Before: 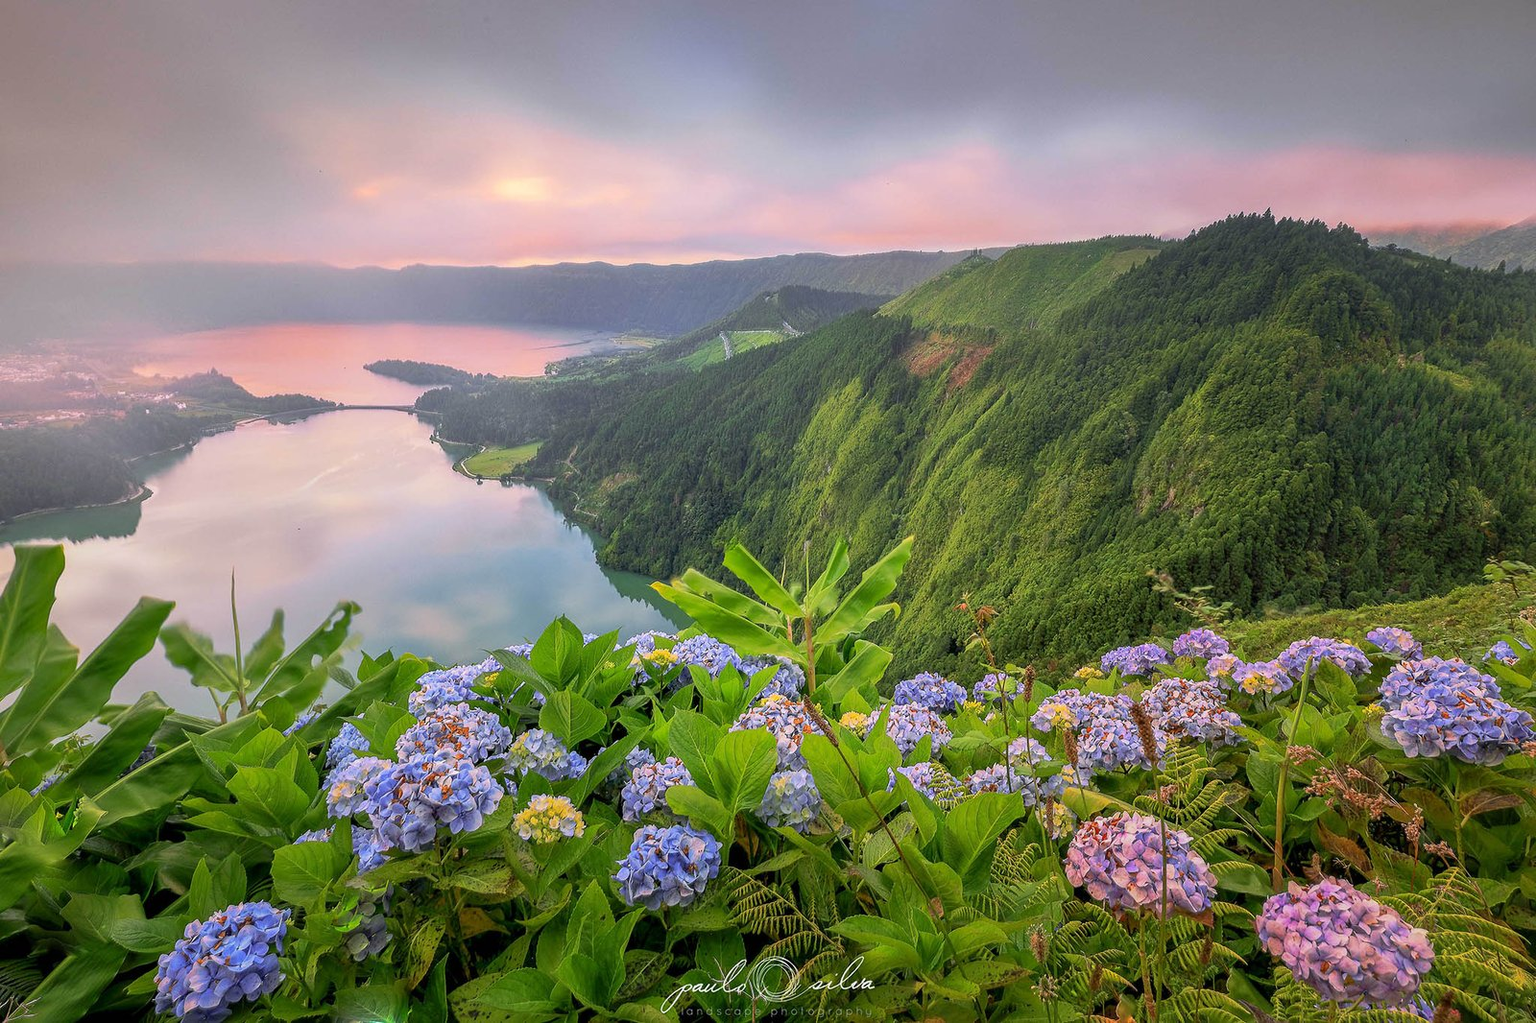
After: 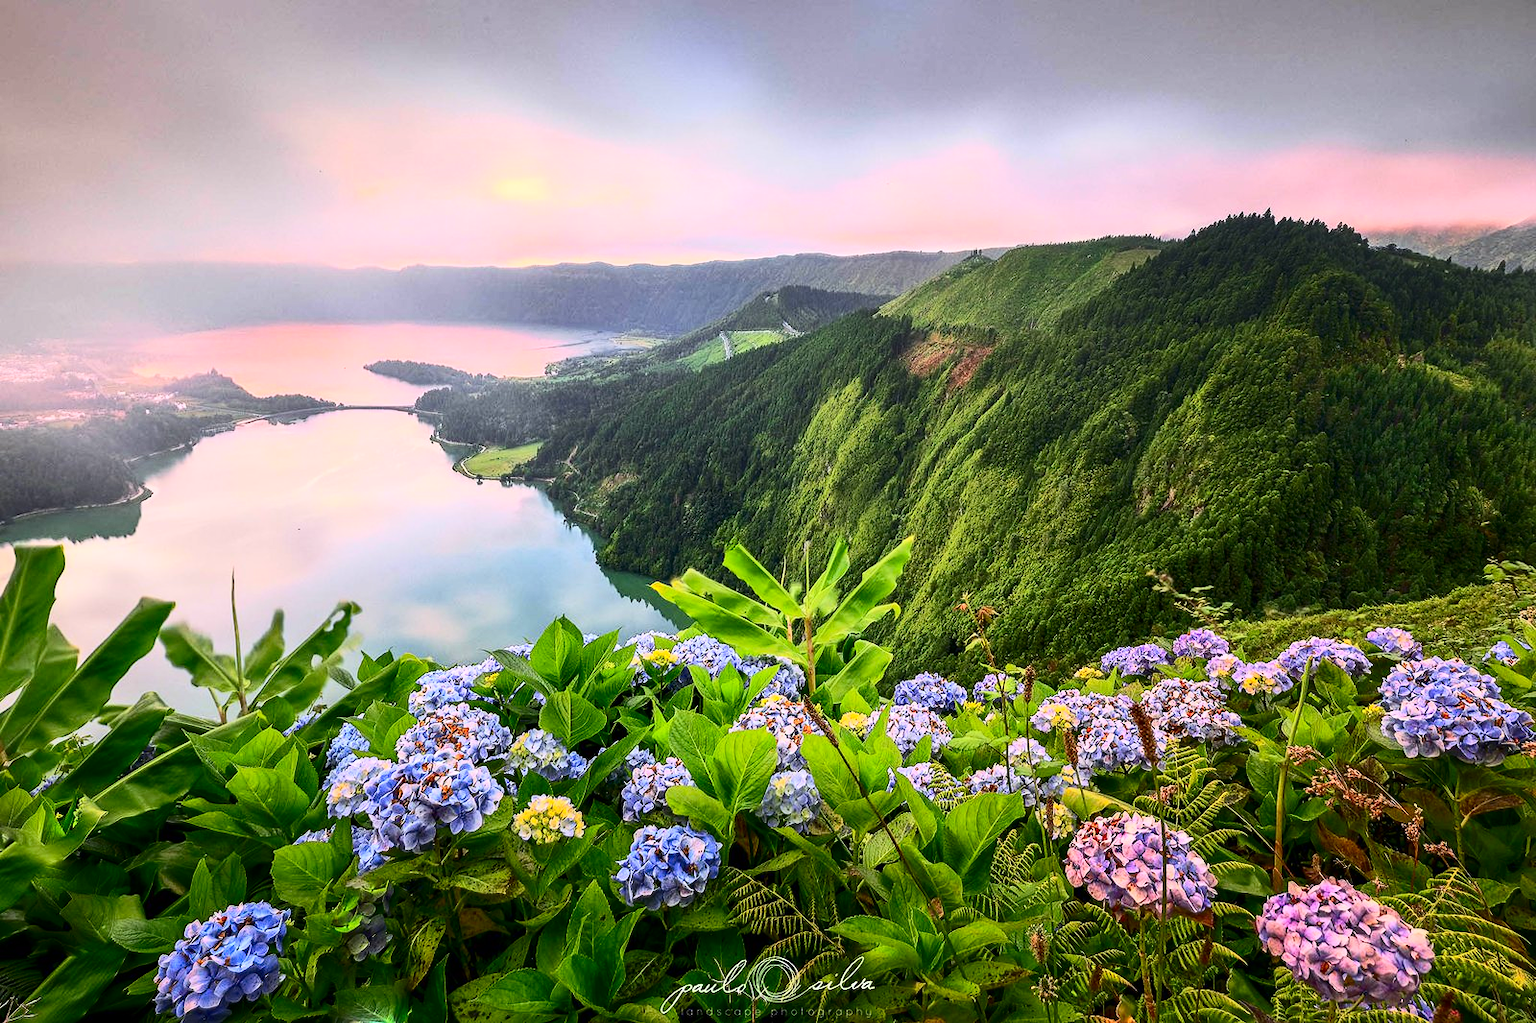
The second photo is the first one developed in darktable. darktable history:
vibrance: vibrance 0%
contrast brightness saturation: contrast 0.4, brightness 0.05, saturation 0.25
